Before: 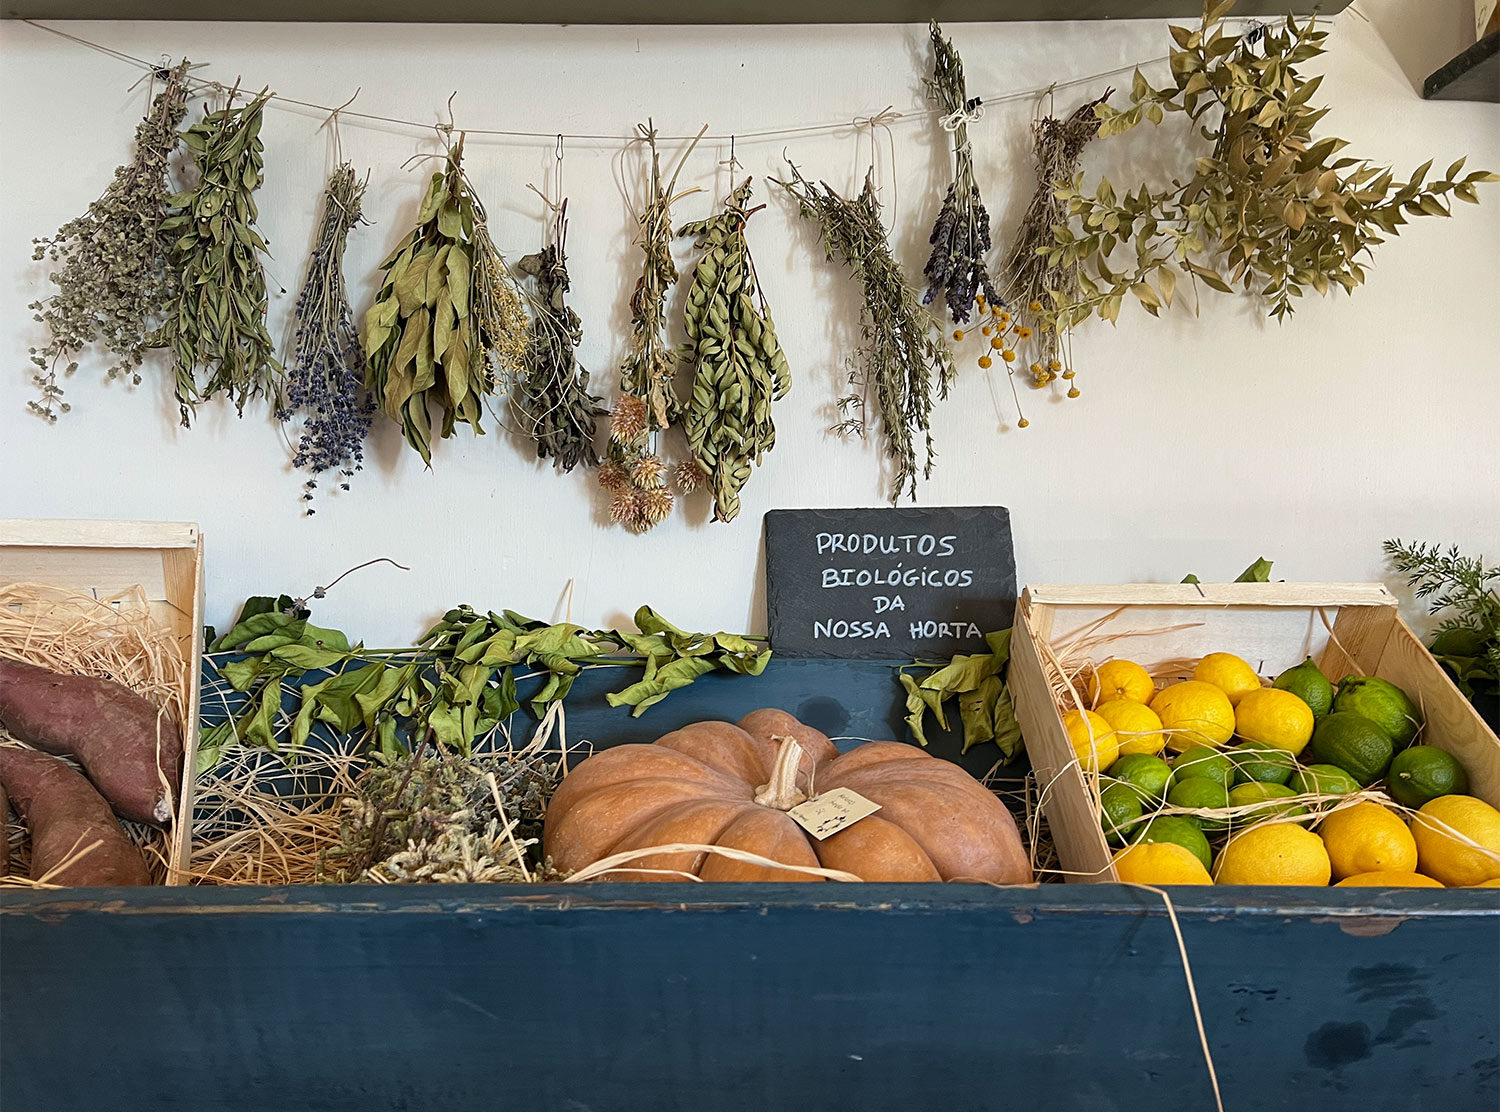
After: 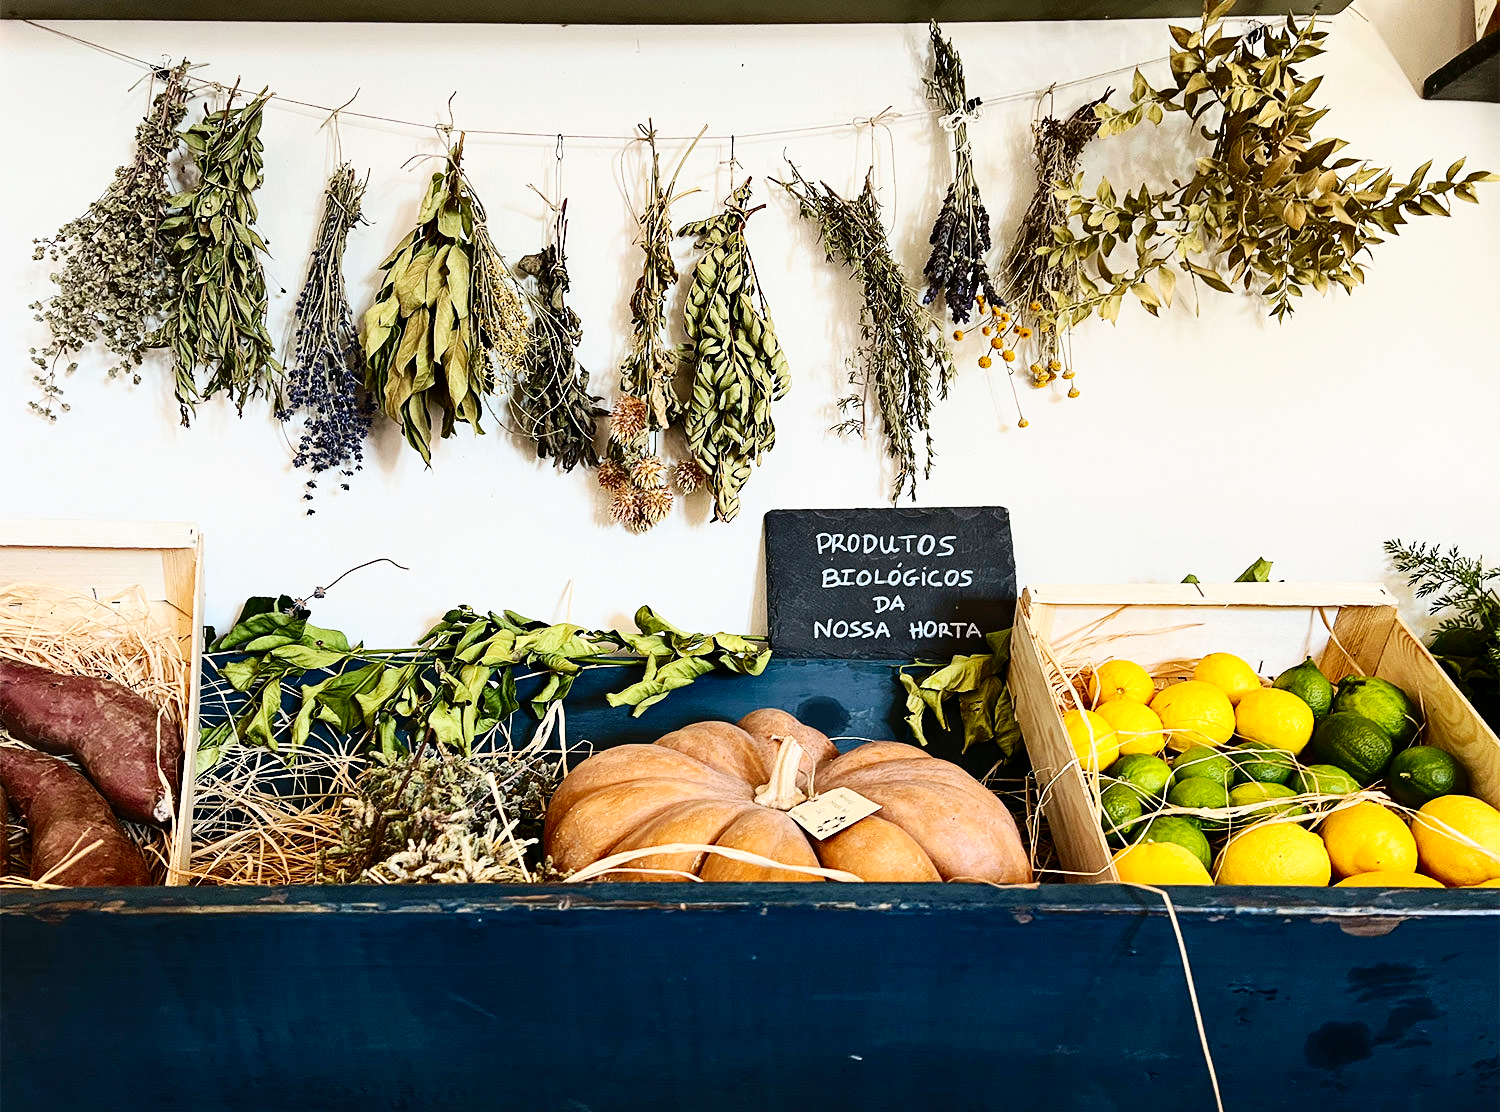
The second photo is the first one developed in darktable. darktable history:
contrast brightness saturation: contrast 0.282
base curve: curves: ch0 [(0, 0) (0.036, 0.025) (0.121, 0.166) (0.206, 0.329) (0.605, 0.79) (1, 1)], preserve colors none
